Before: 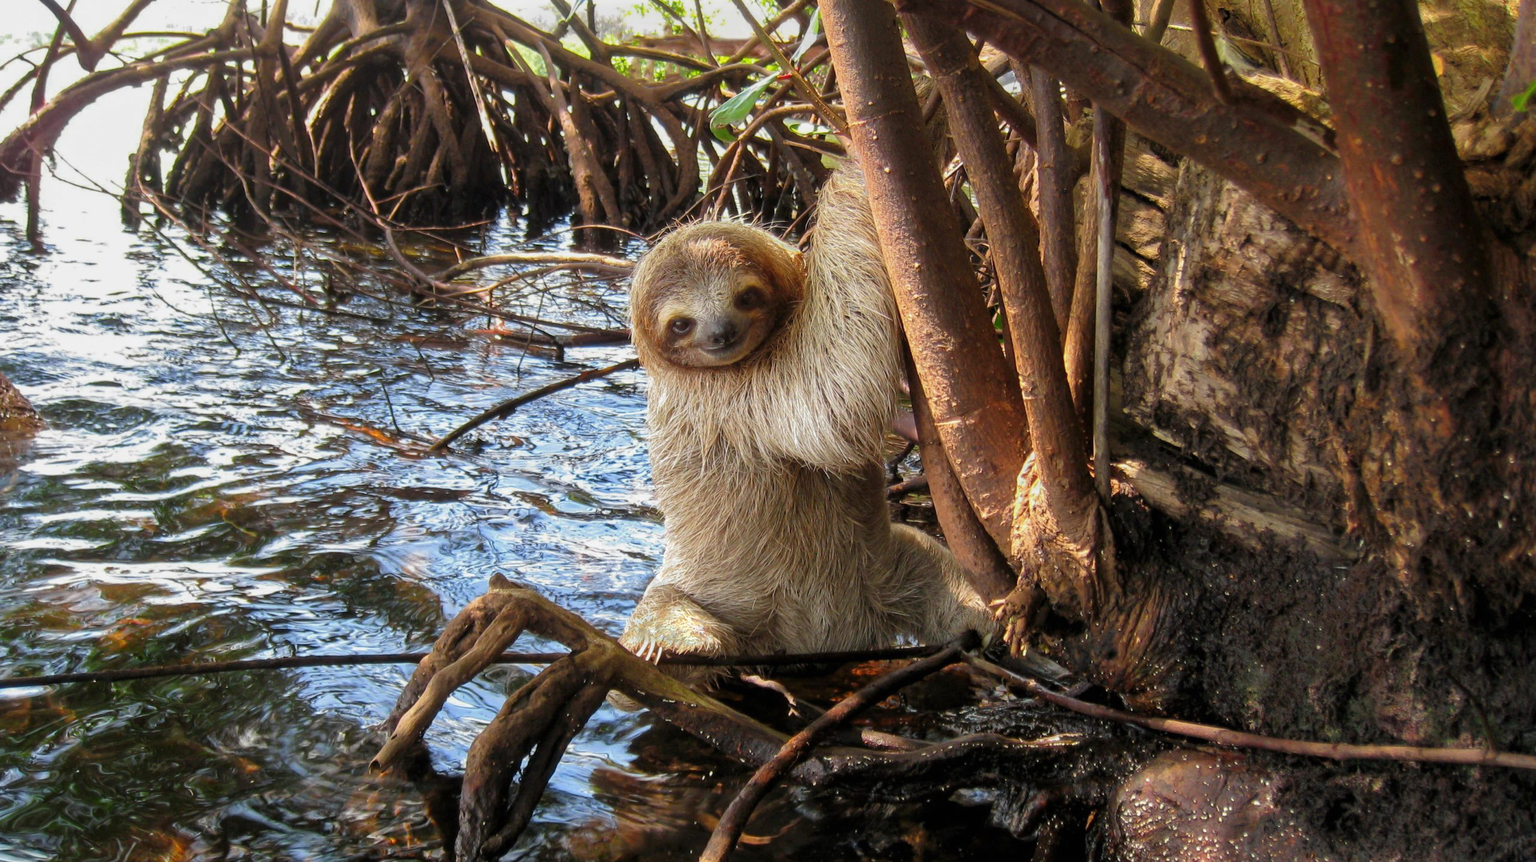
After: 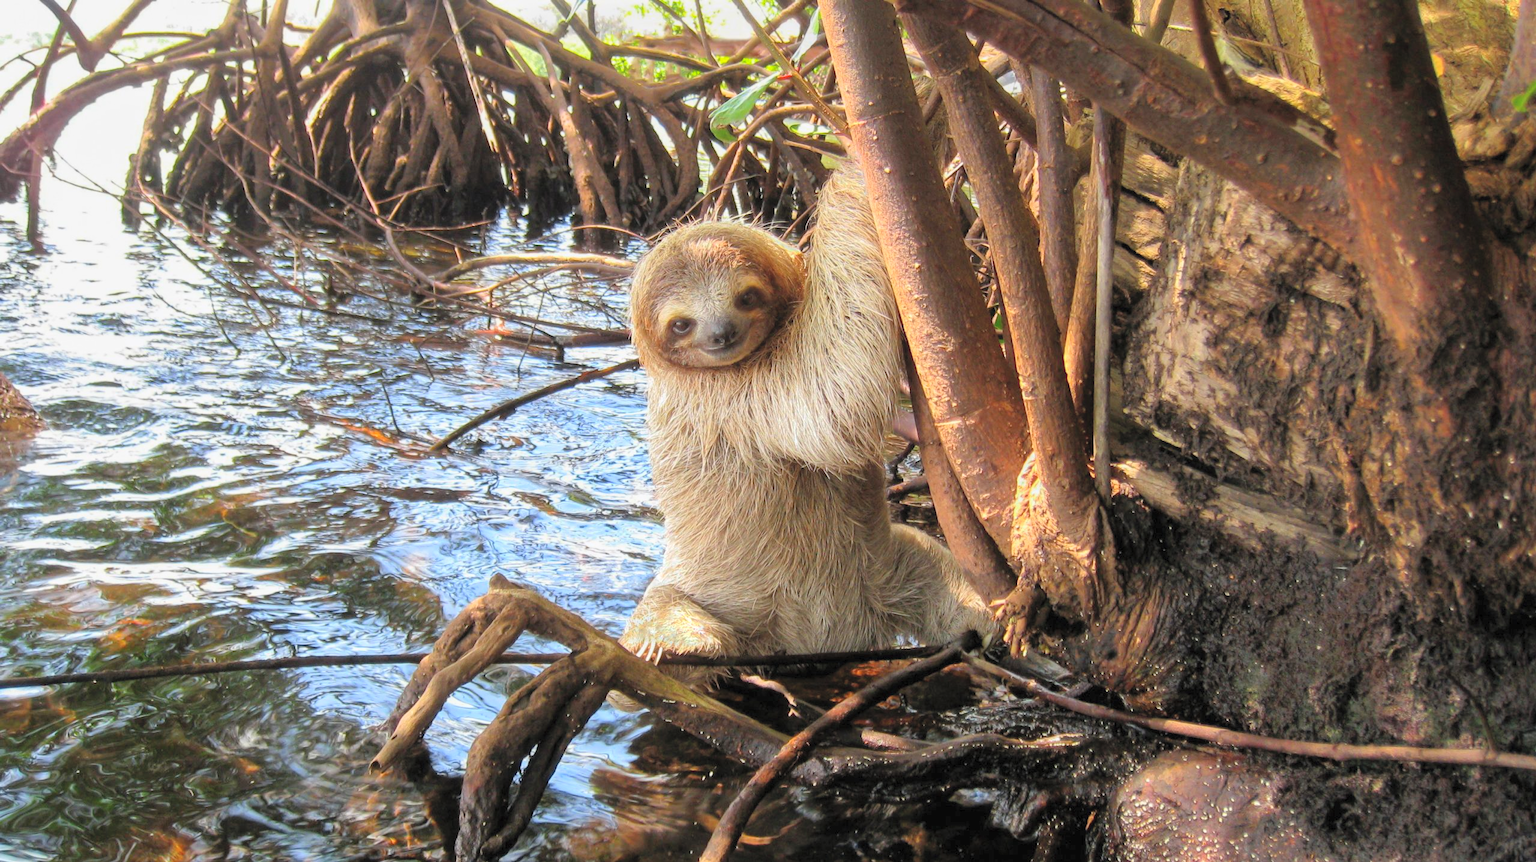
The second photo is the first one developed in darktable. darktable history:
tone equalizer: on, module defaults
contrast brightness saturation: contrast 0.1, brightness 0.3, saturation 0.14
